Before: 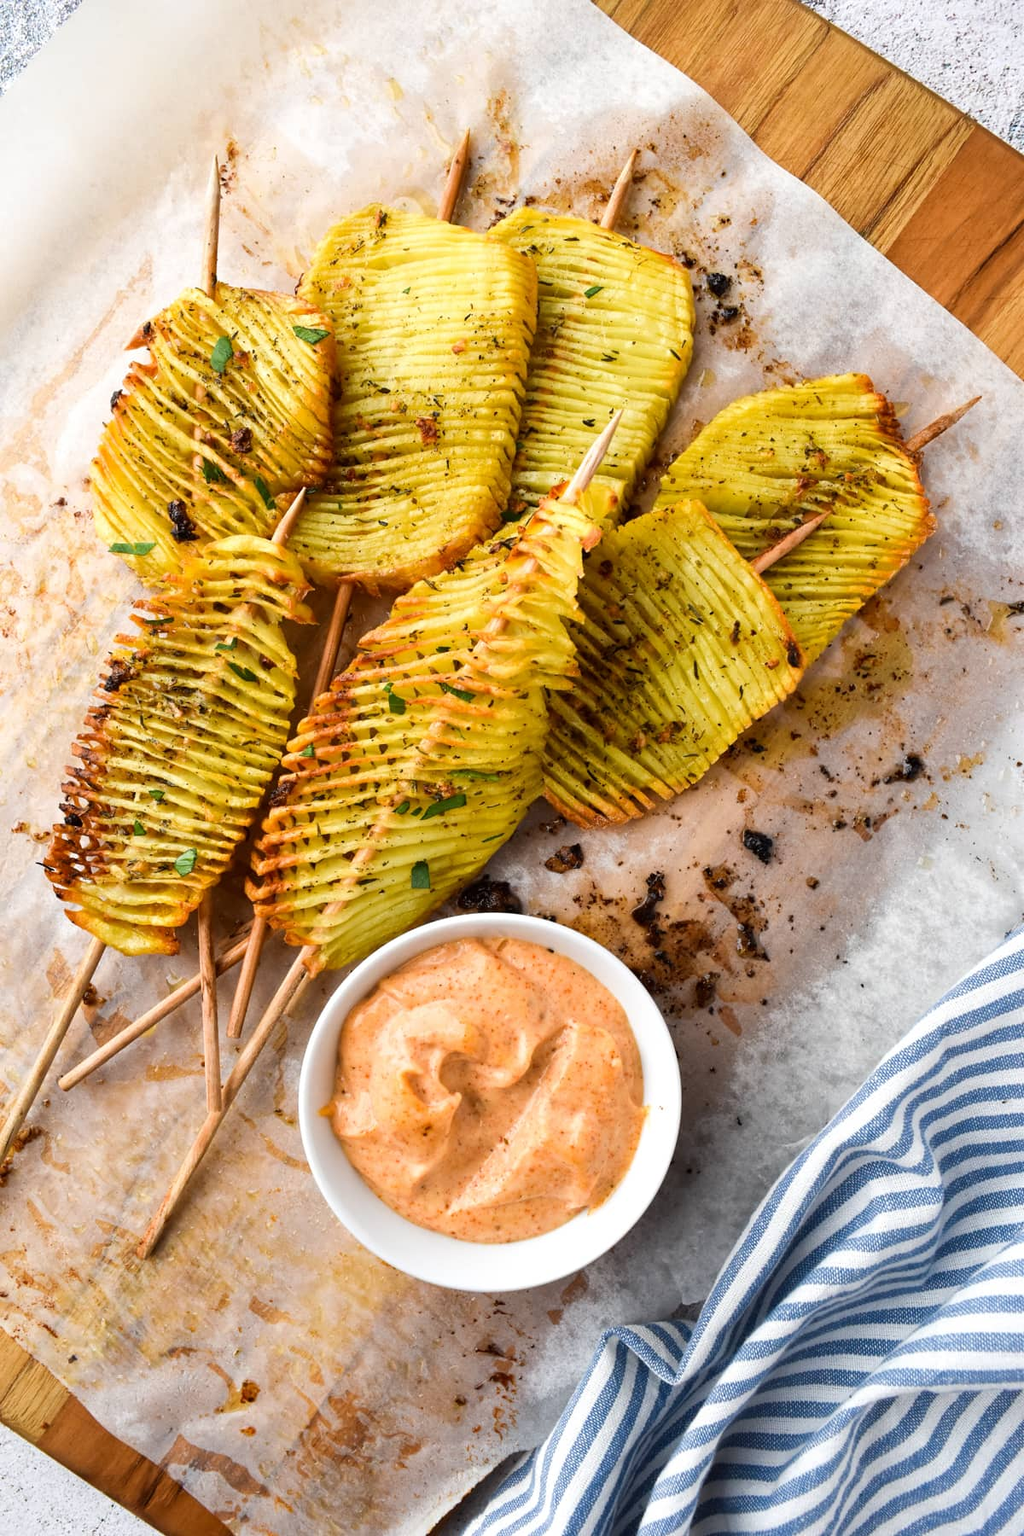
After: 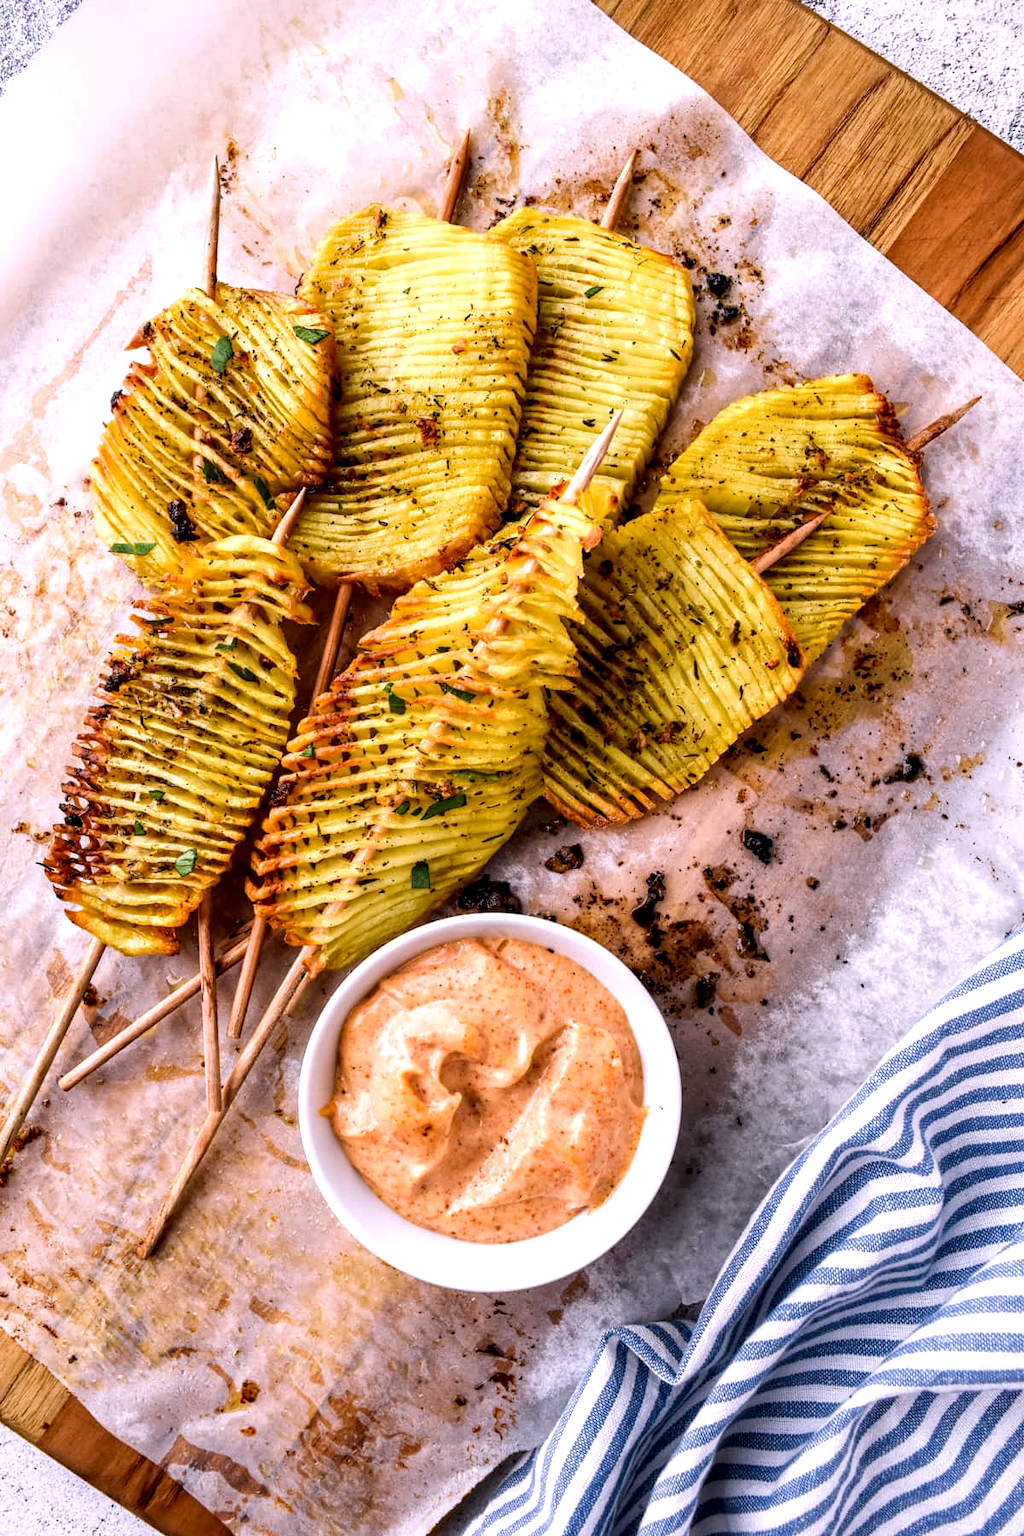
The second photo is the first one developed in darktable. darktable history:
white balance: red 1.066, blue 1.119
local contrast: detail 160%
